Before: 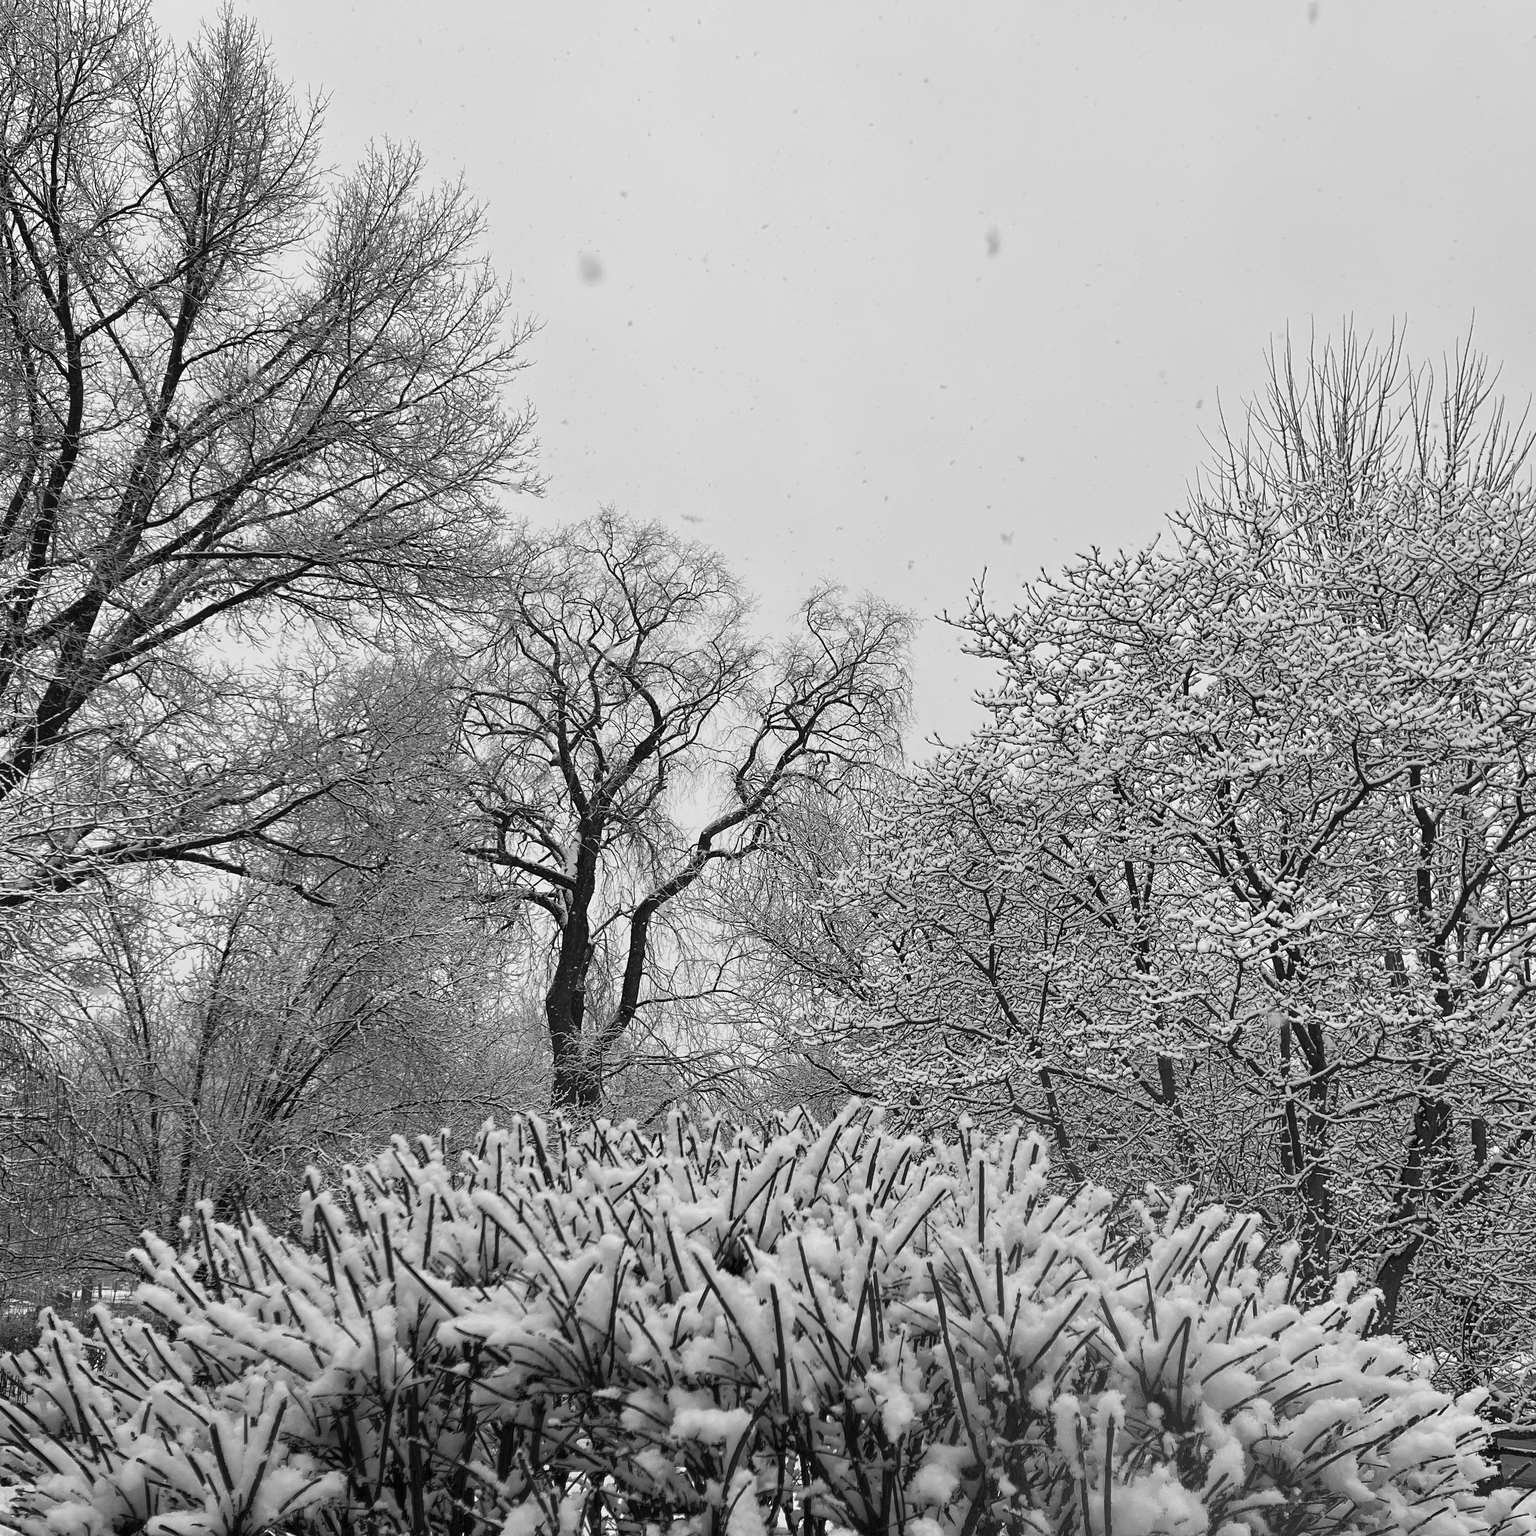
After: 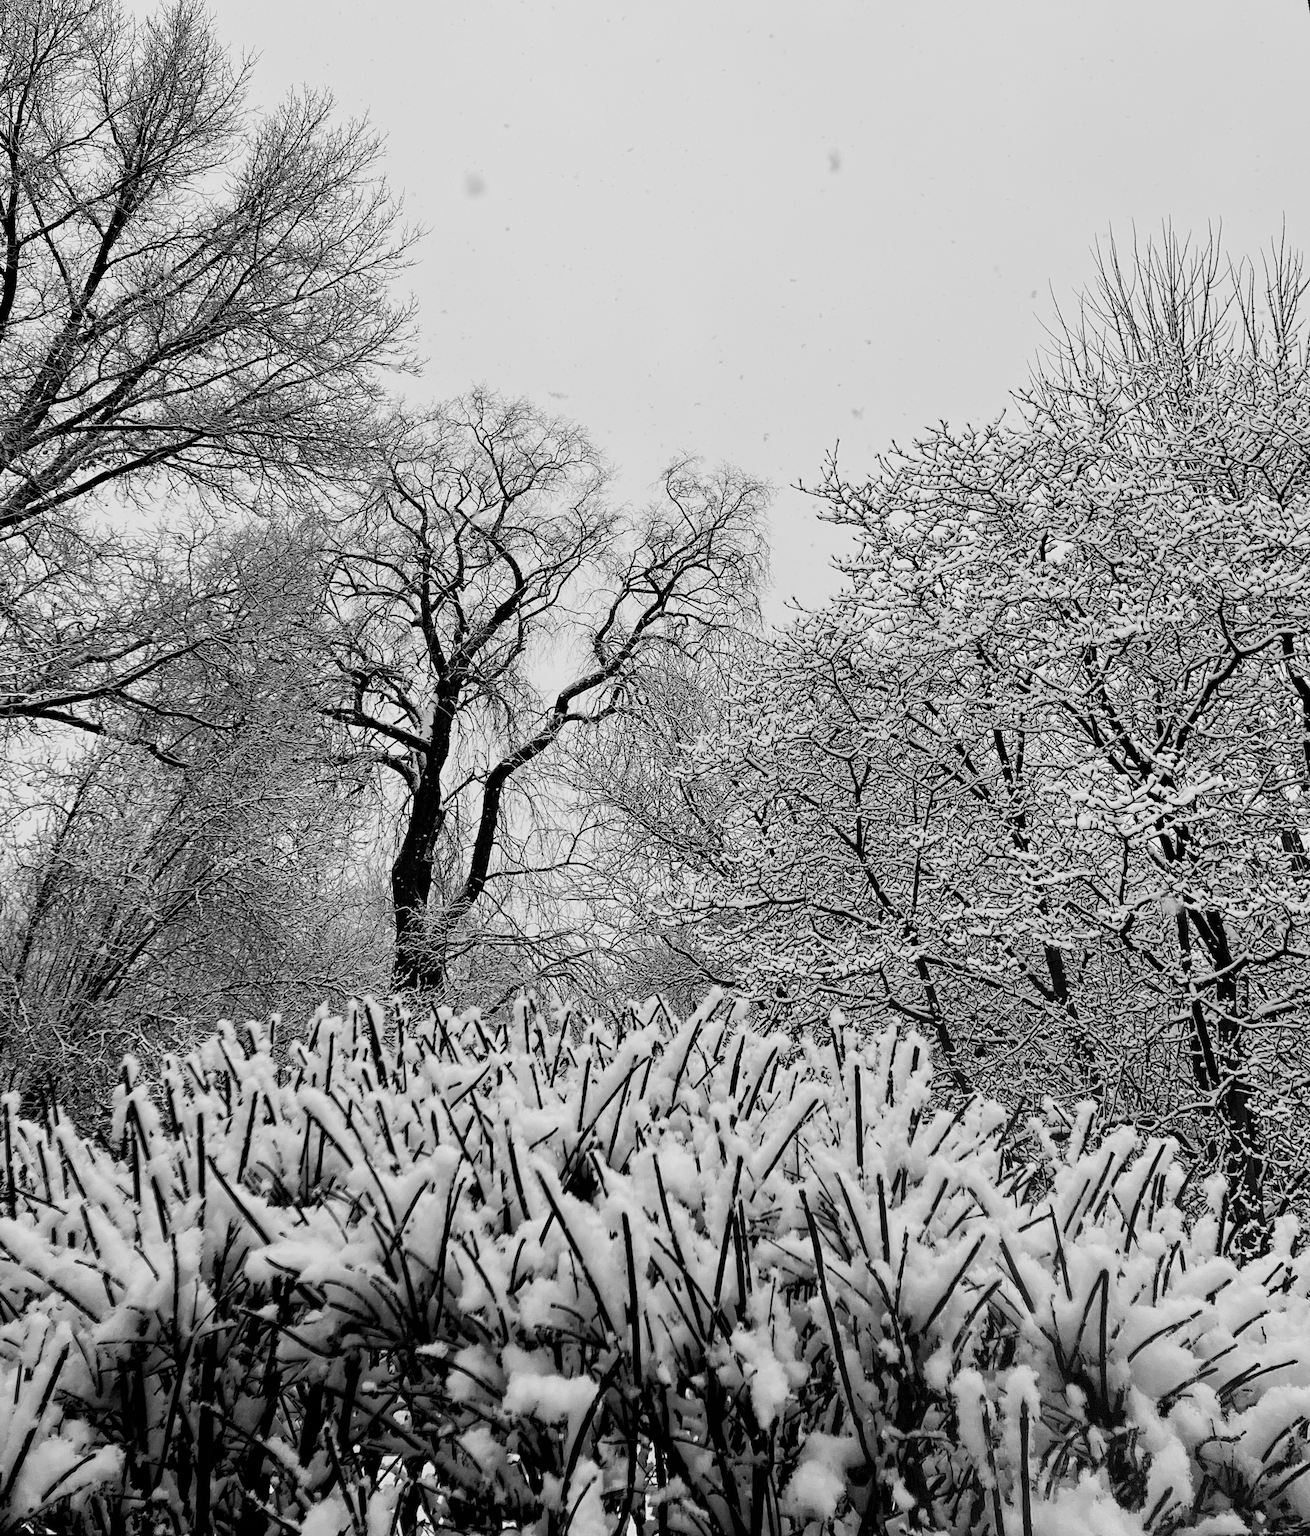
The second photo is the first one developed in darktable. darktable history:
filmic rgb: black relative exposure -5 EV, white relative exposure 3.5 EV, hardness 3.19, contrast 1.4, highlights saturation mix -50%
rotate and perspective: rotation 0.72°, lens shift (vertical) -0.352, lens shift (horizontal) -0.051, crop left 0.152, crop right 0.859, crop top 0.019, crop bottom 0.964
